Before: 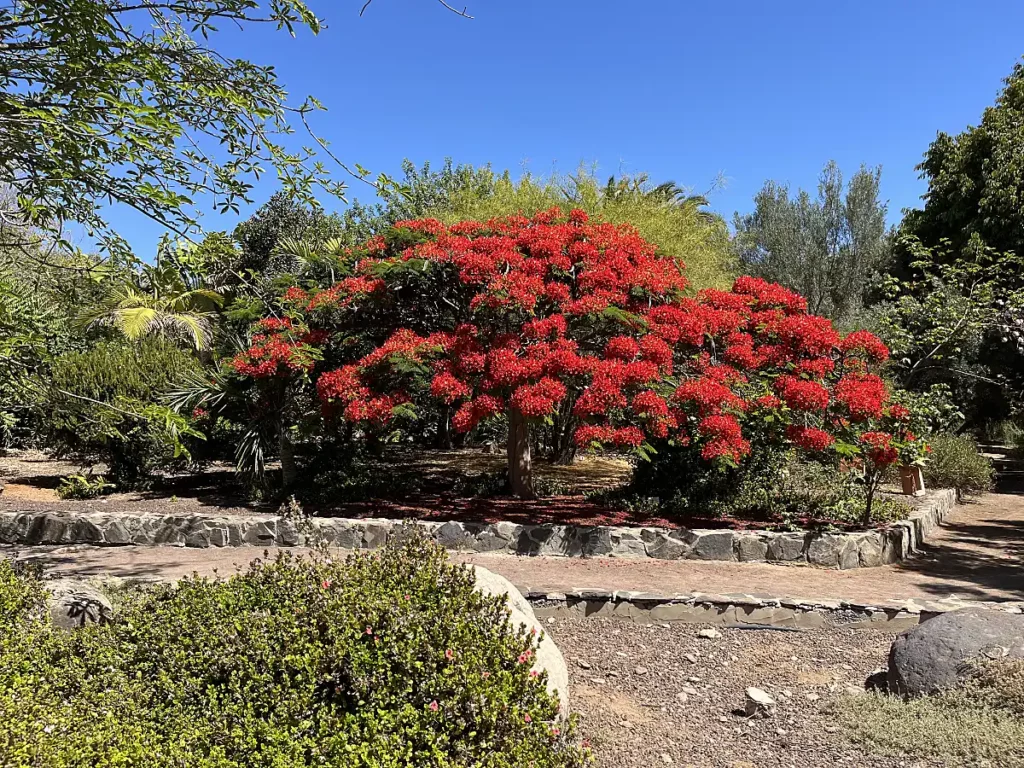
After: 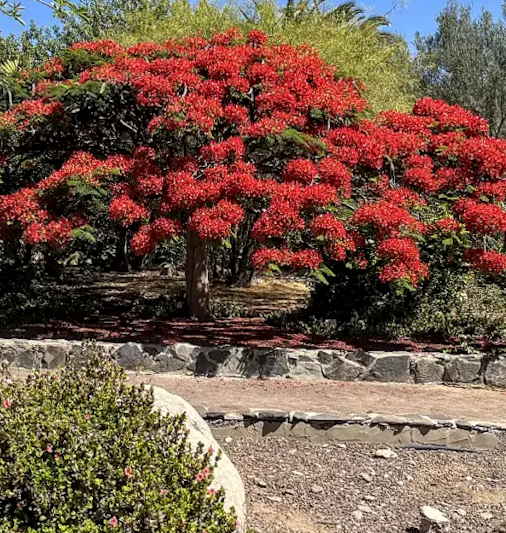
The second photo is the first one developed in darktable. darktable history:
local contrast: on, module defaults
crop: left 31.379%, top 24.658%, right 20.326%, bottom 6.628%
shadows and highlights: shadows 25, highlights -25
rotate and perspective: lens shift (vertical) 0.048, lens shift (horizontal) -0.024, automatic cropping off
